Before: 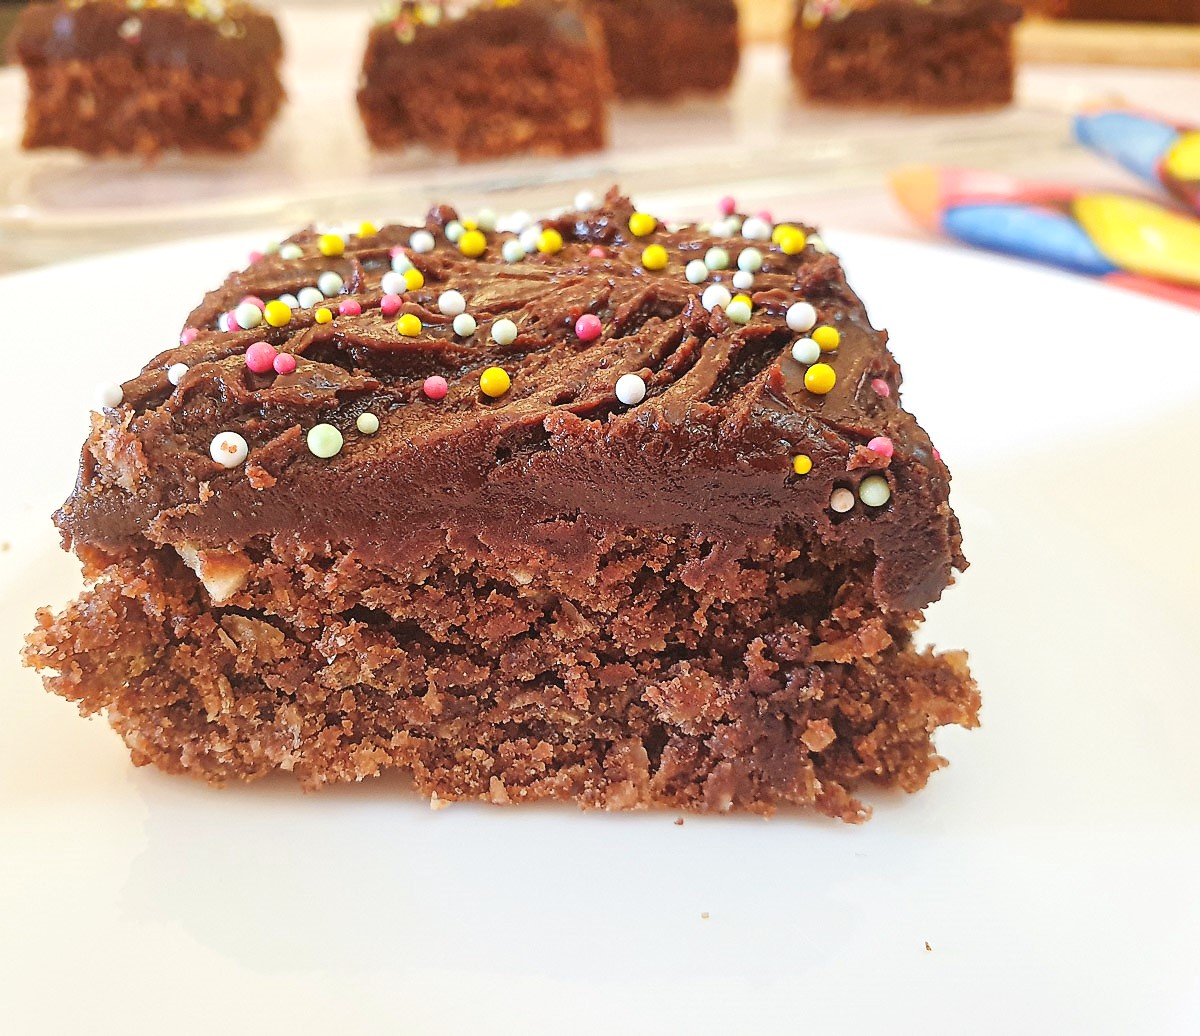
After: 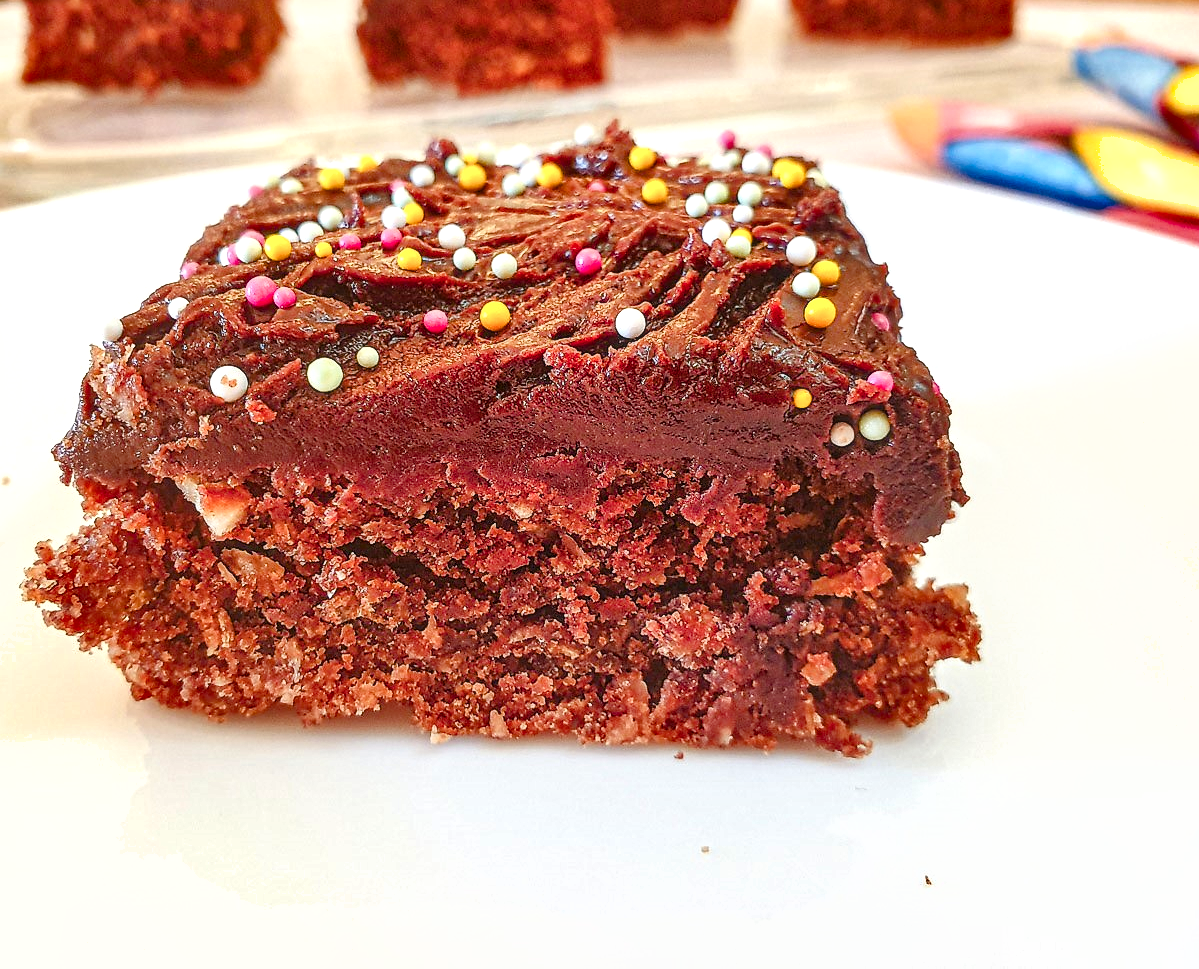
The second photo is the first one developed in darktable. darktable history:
levels: levels [0.016, 0.484, 0.953]
color balance rgb: linear chroma grading › global chroma 16.043%, perceptual saturation grading › global saturation 20%, perceptual saturation grading › highlights -48.891%, perceptual saturation grading › shadows 26.18%, global vibrance 20%
crop and rotate: top 6.427%
exposure: exposure -0.021 EV, compensate exposure bias true, compensate highlight preservation false
color zones: curves: ch1 [(0.309, 0.524) (0.41, 0.329) (0.508, 0.509)]; ch2 [(0.25, 0.457) (0.75, 0.5)]
shadows and highlights: soften with gaussian
local contrast: on, module defaults
